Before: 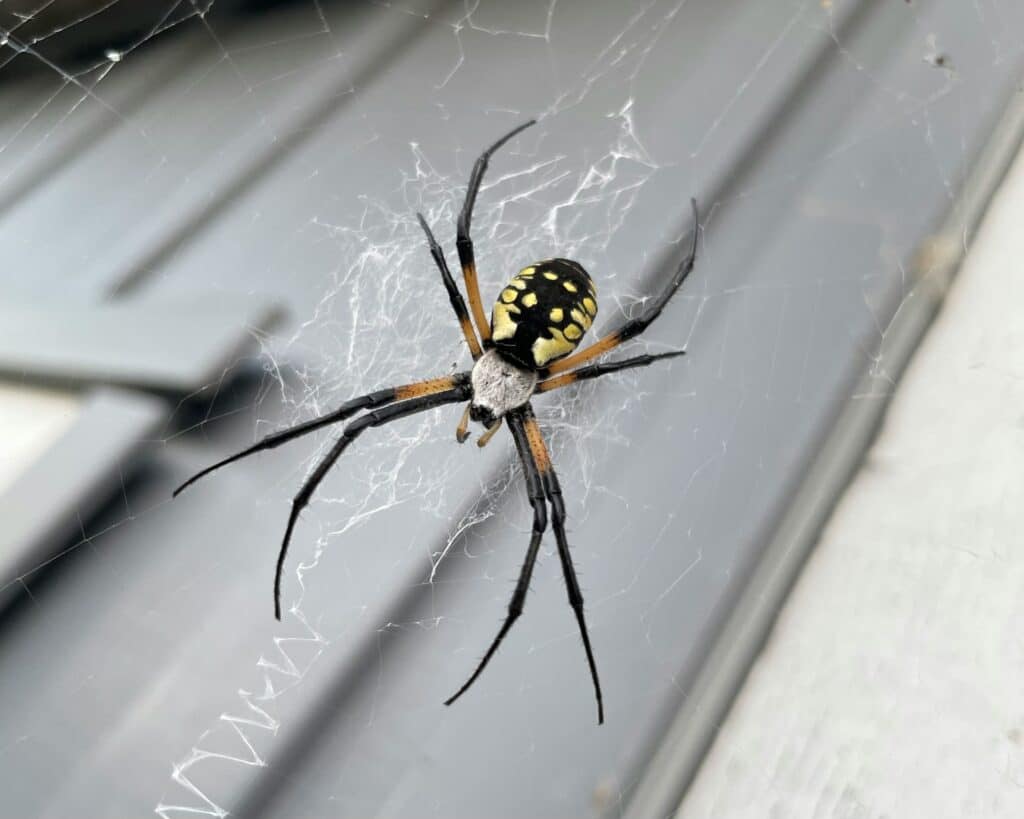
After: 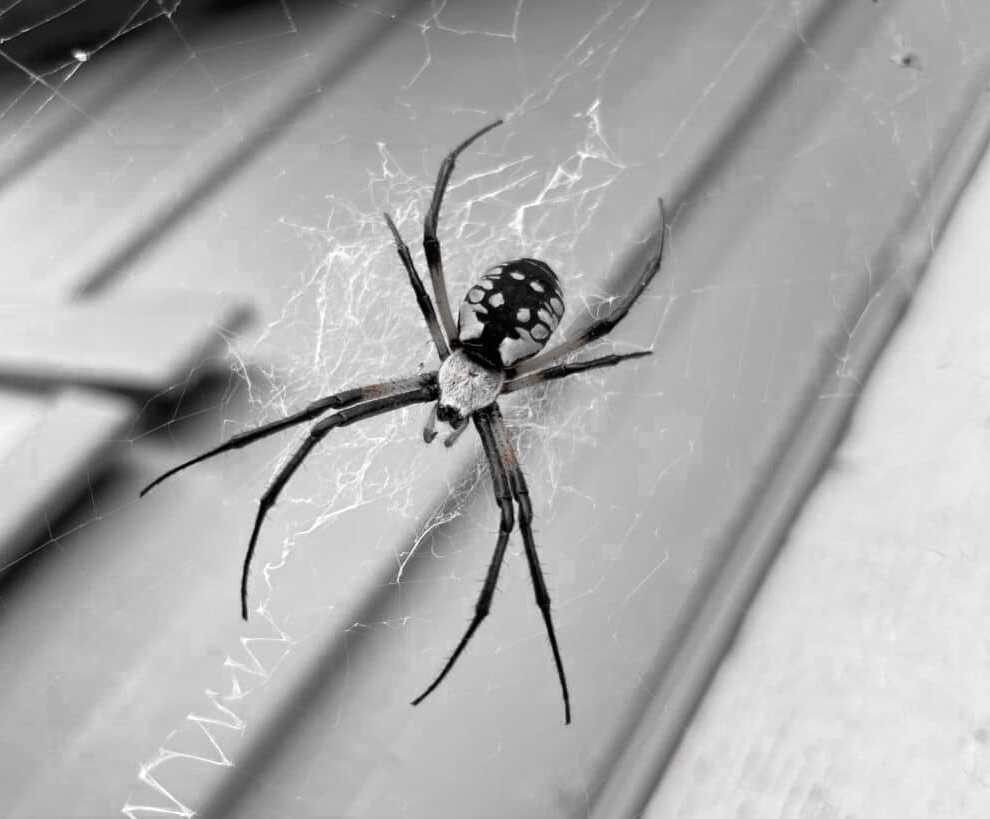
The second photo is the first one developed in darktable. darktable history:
crop and rotate: left 3.238%
color zones: curves: ch0 [(0, 0.352) (0.143, 0.407) (0.286, 0.386) (0.429, 0.431) (0.571, 0.829) (0.714, 0.853) (0.857, 0.833) (1, 0.352)]; ch1 [(0, 0.604) (0.072, 0.726) (0.096, 0.608) (0.205, 0.007) (0.571, -0.006) (0.839, -0.013) (0.857, -0.012) (1, 0.604)]
